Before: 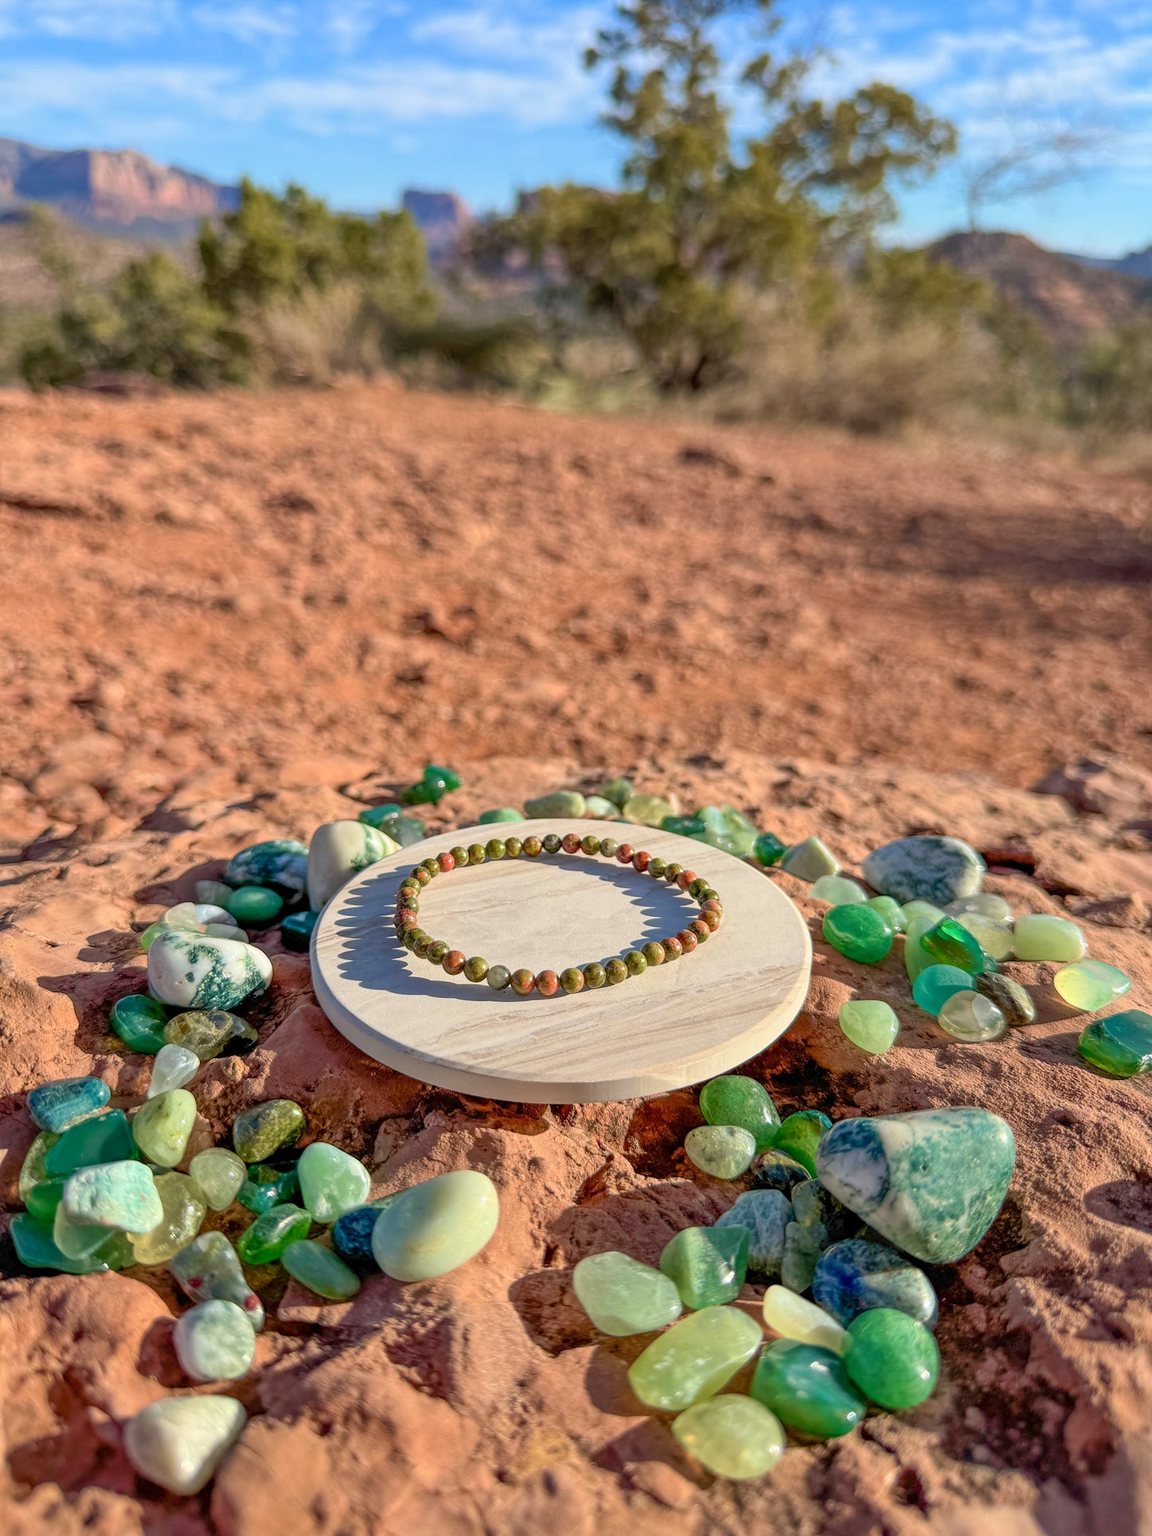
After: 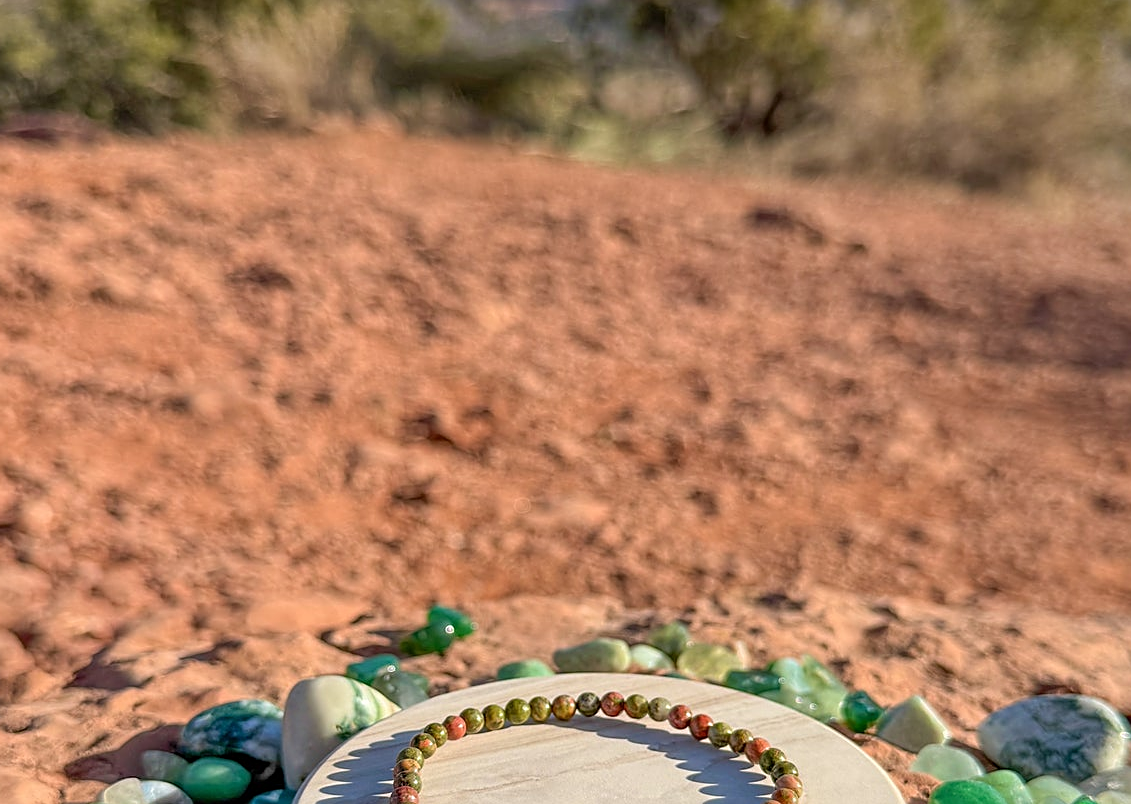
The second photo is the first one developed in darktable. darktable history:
sharpen: on, module defaults
crop: left 7.229%, top 18.399%, right 14.473%, bottom 39.859%
